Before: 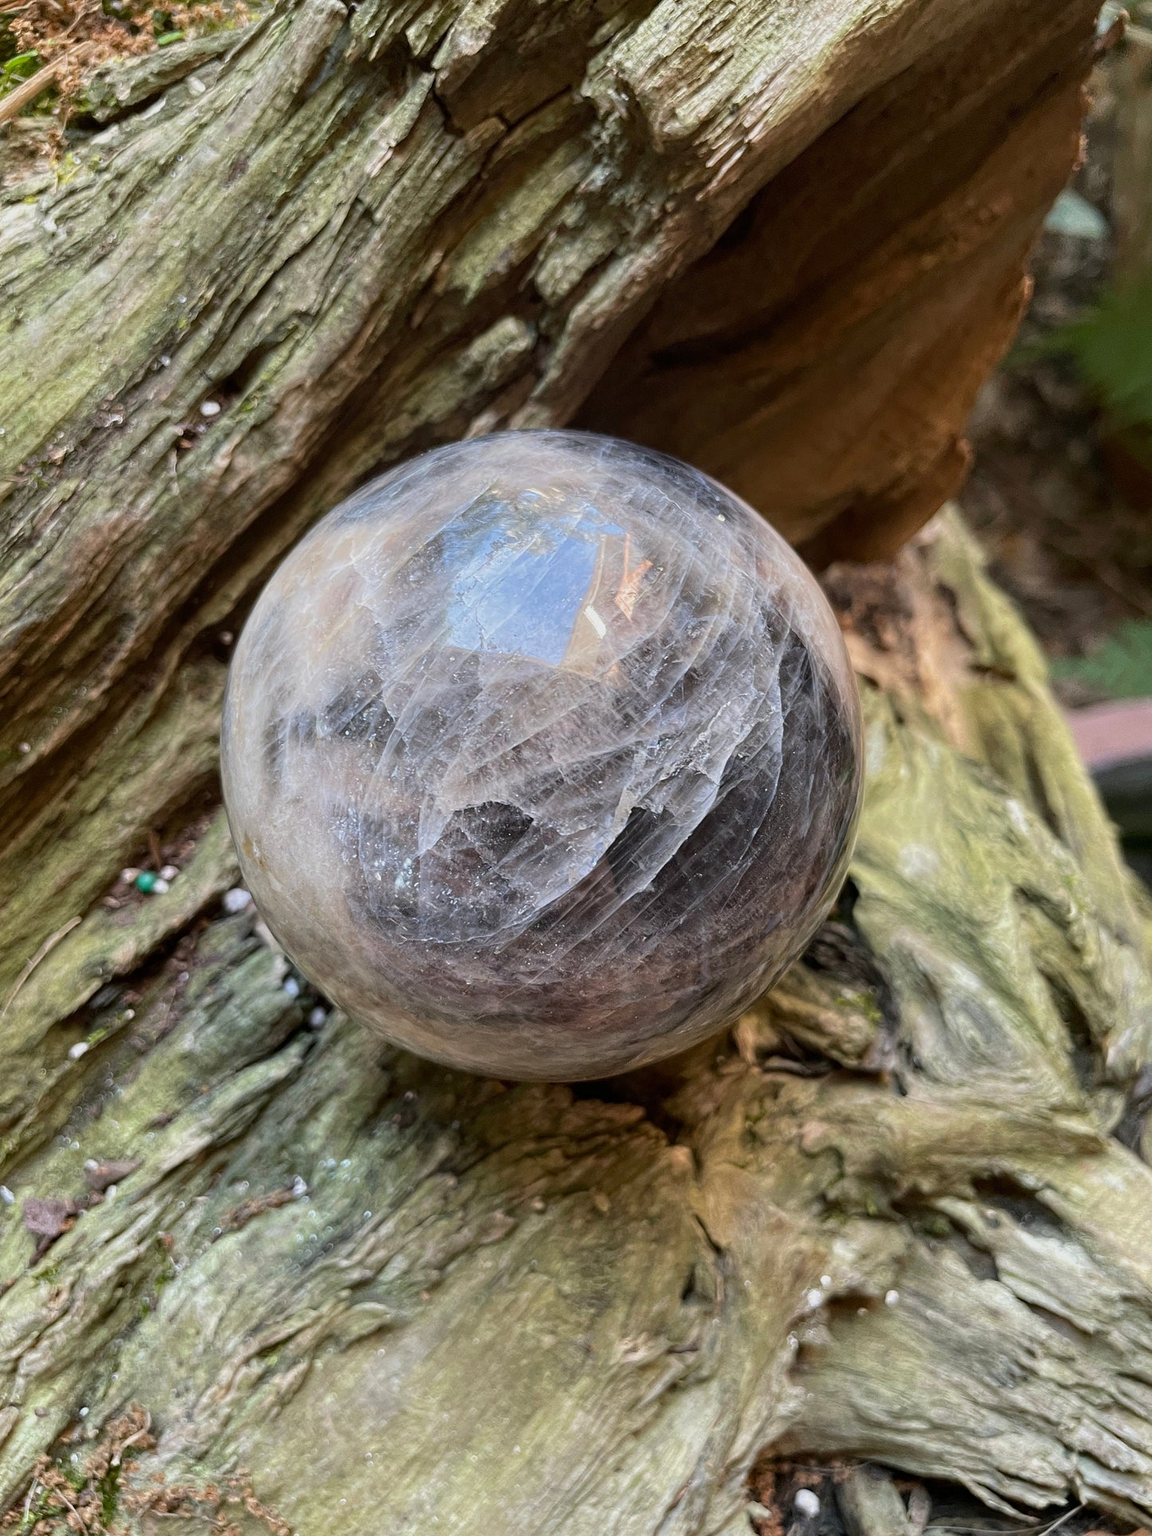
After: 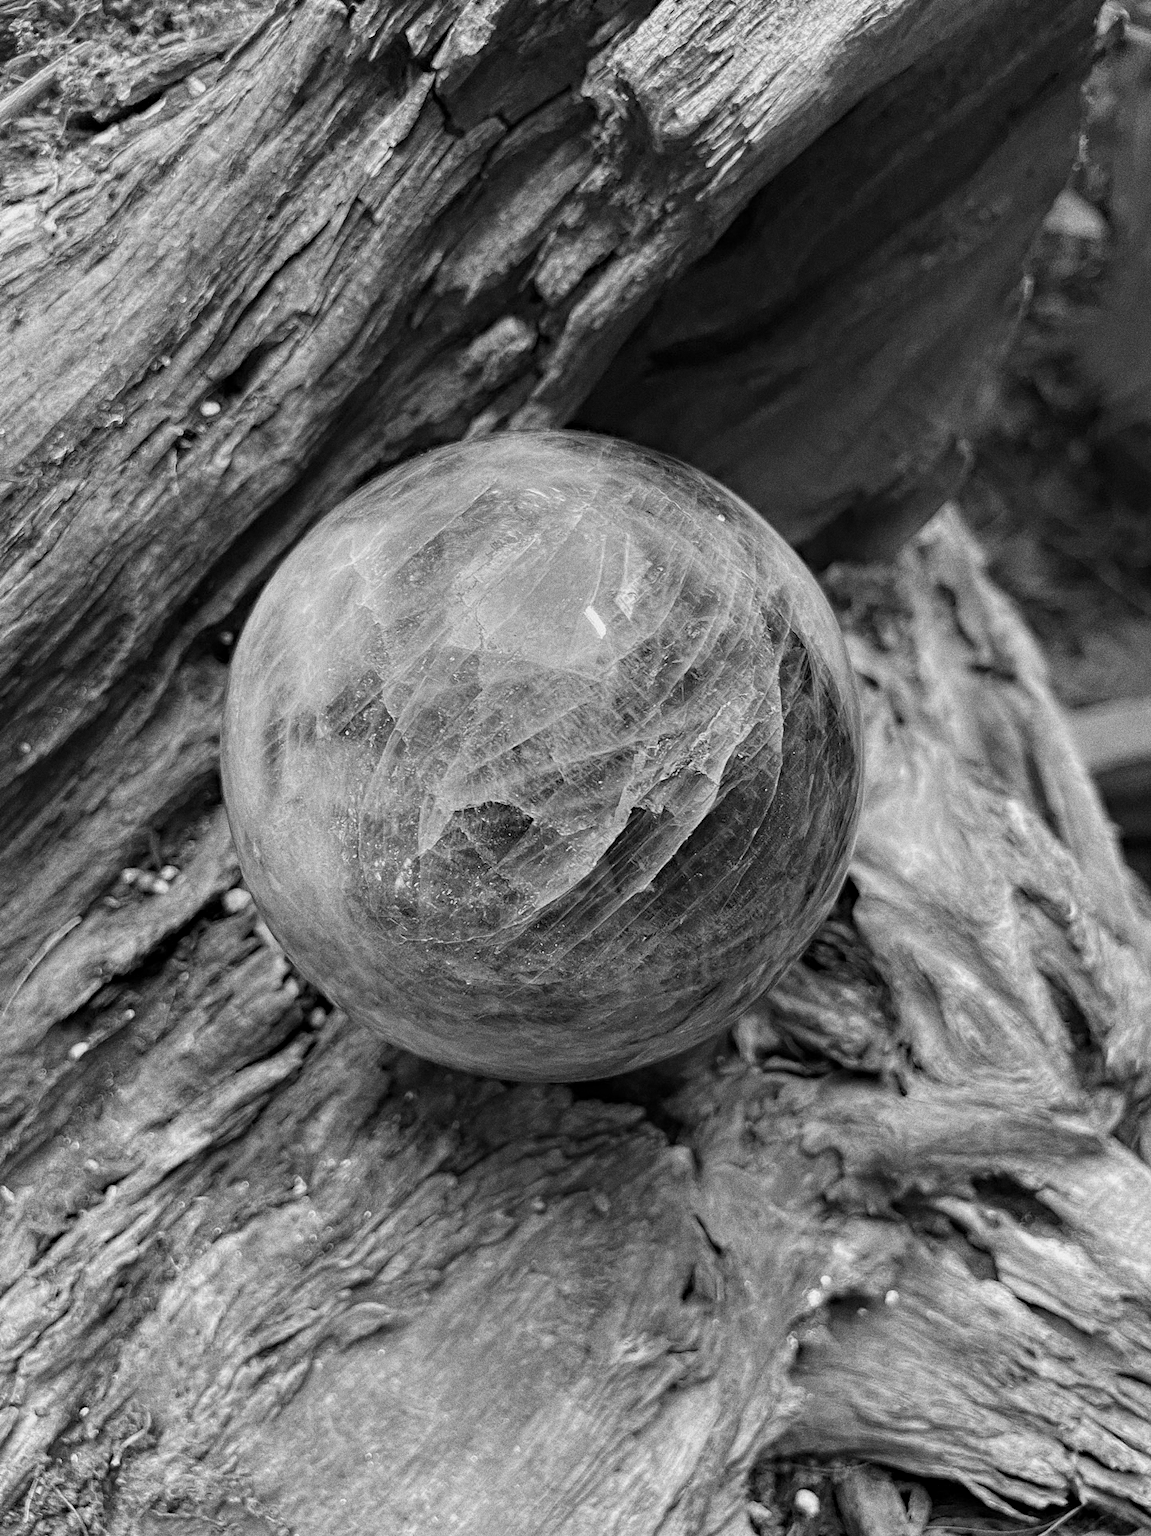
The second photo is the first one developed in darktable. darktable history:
haze removal: strength 0.29, distance 0.25, compatibility mode true, adaptive false
white balance: red 1, blue 1
monochrome: a 32, b 64, size 2.3
grain: coarseness 0.09 ISO, strength 40%
